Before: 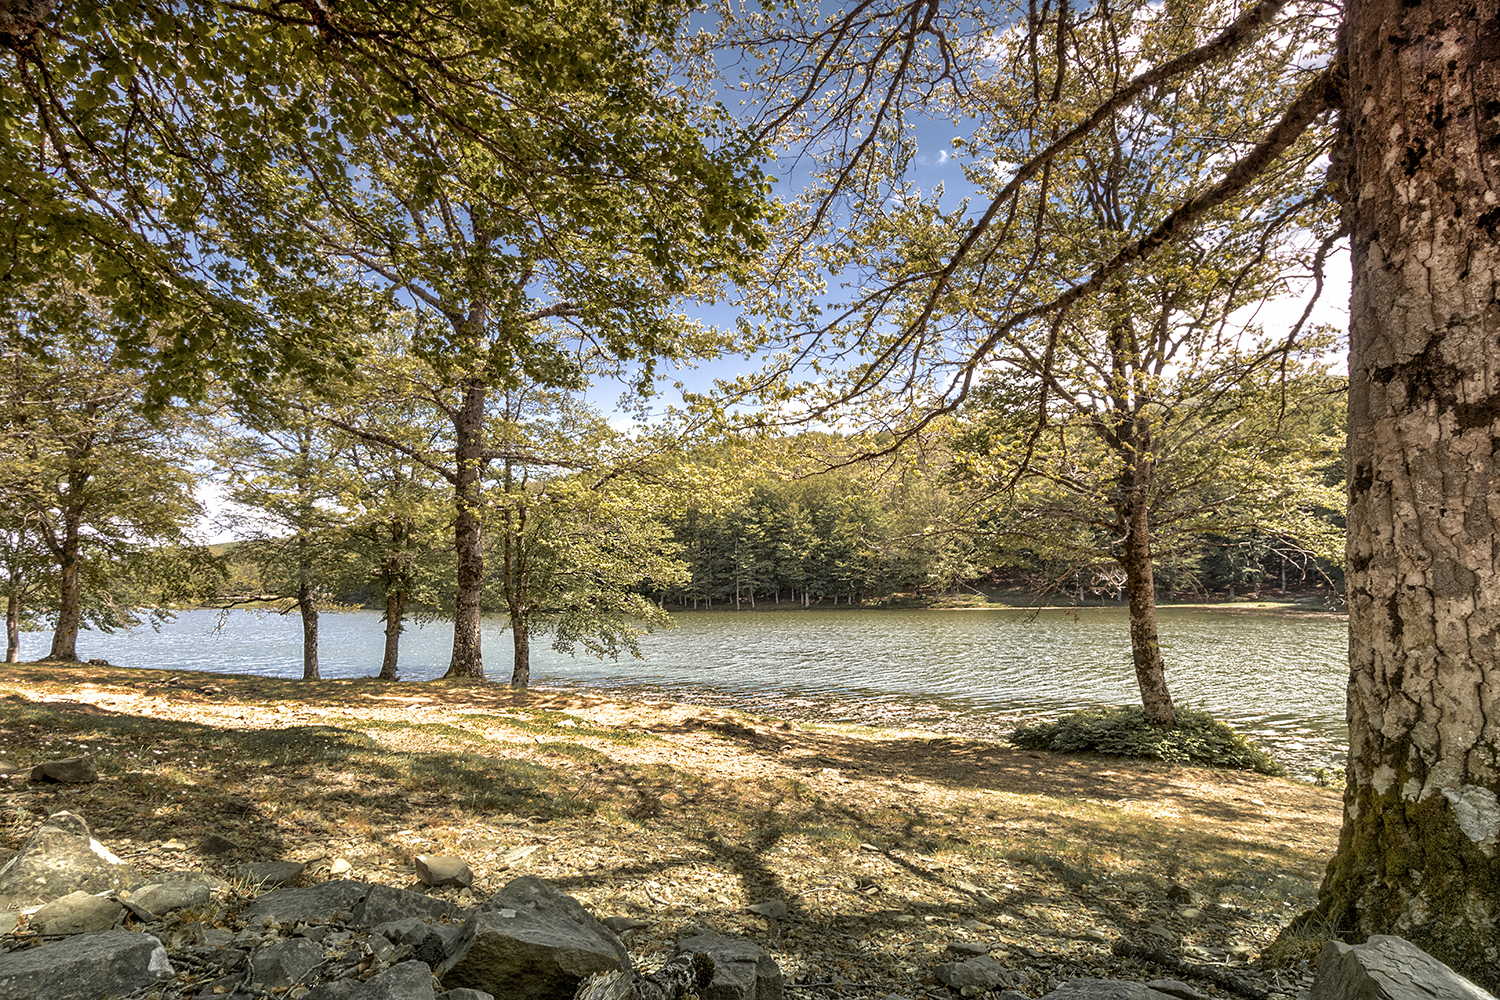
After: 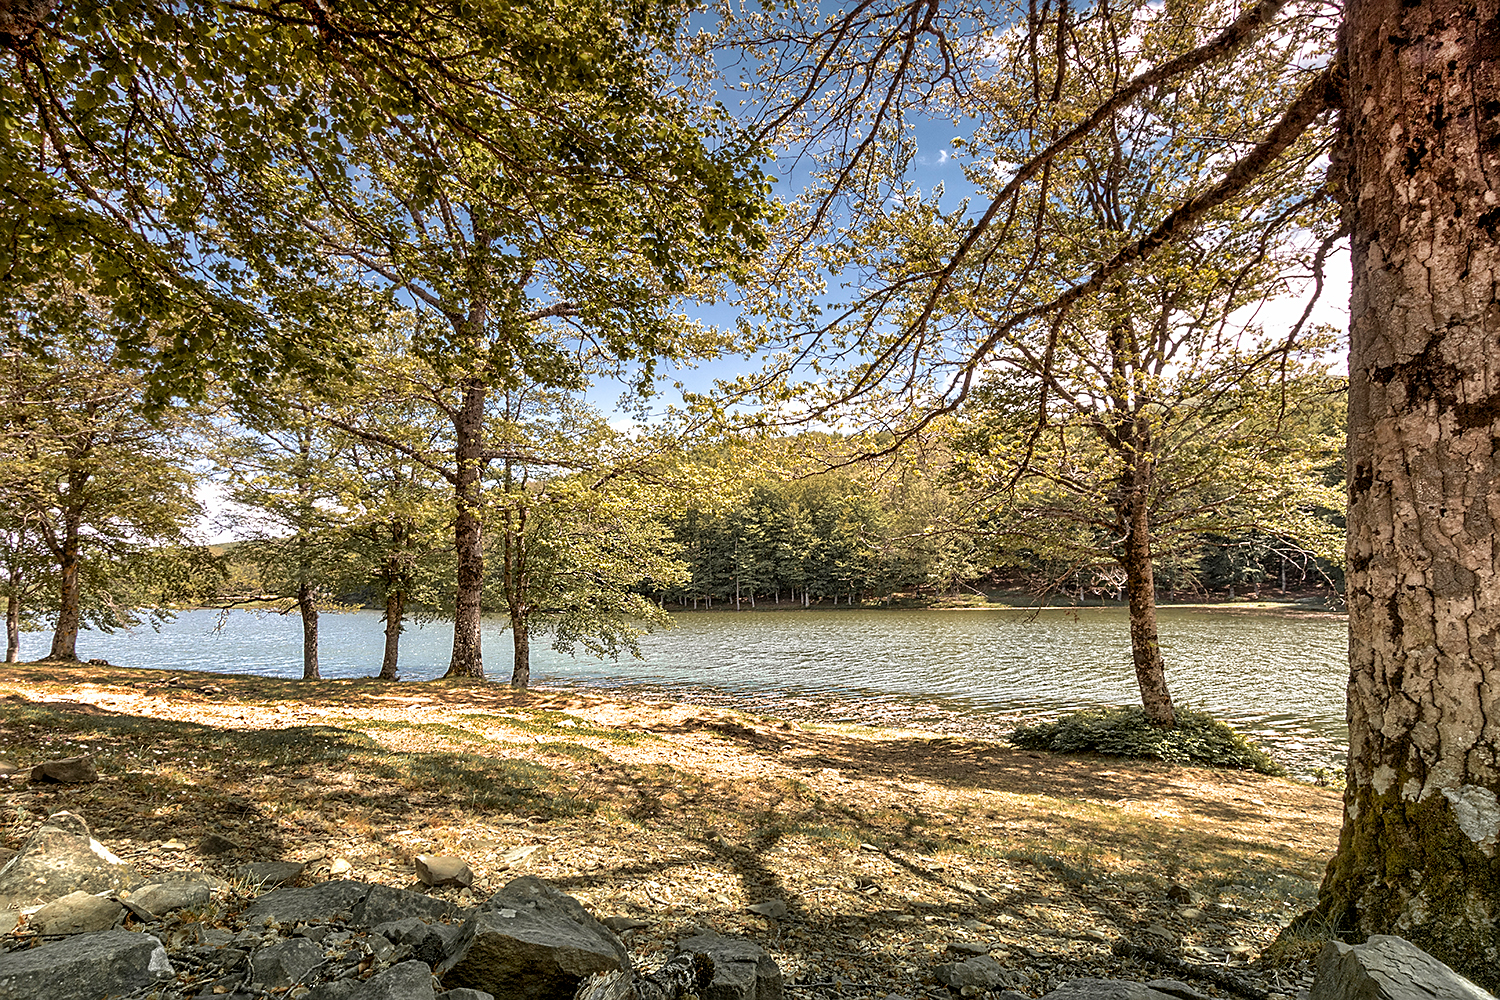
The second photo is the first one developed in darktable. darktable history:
sharpen: radius 1.869, amount 0.408, threshold 1.233
